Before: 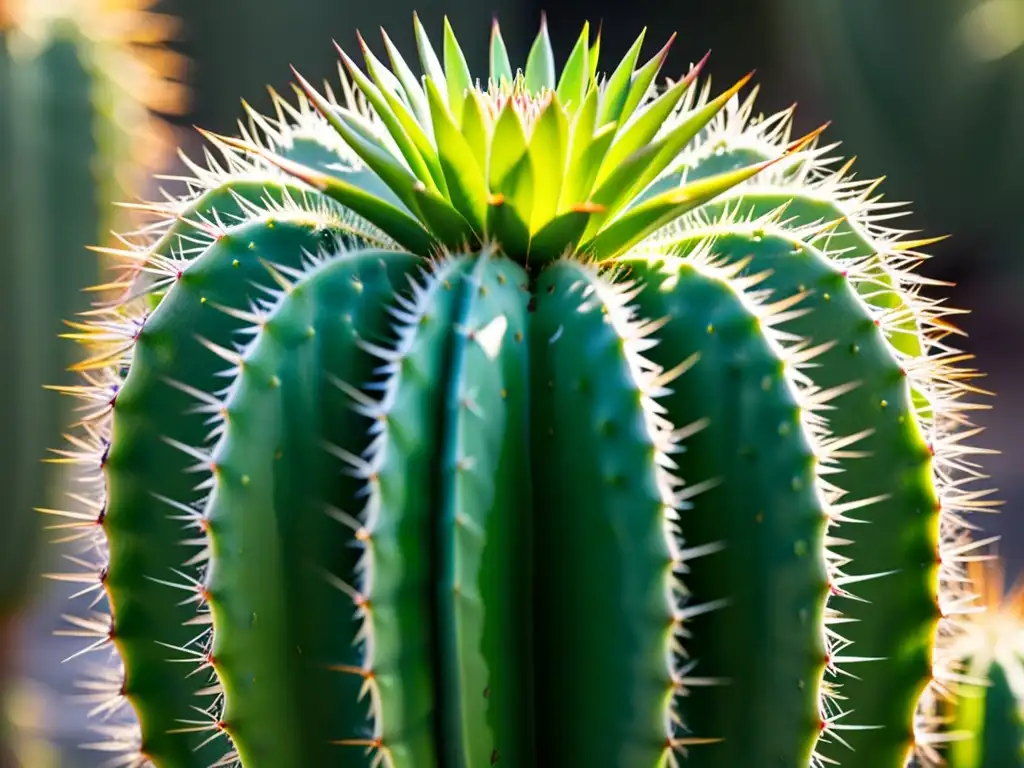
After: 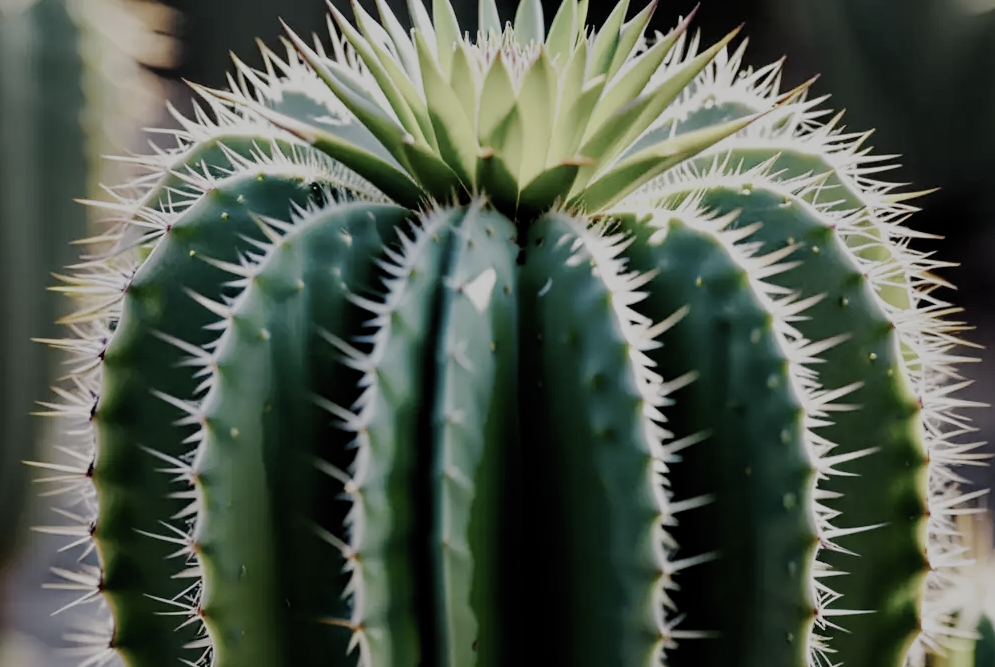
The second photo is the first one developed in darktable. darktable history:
tone curve: curves: ch0 [(0, 0) (0.568, 0.517) (0.8, 0.717) (1, 1)], preserve colors none
crop: left 1.075%, top 6.15%, right 1.702%, bottom 6.987%
filmic rgb: black relative exposure -5.1 EV, white relative exposure 3.96 EV, hardness 2.88, contrast 1.194, highlights saturation mix -30.09%, preserve chrominance no, color science v5 (2021), contrast in shadows safe, contrast in highlights safe
